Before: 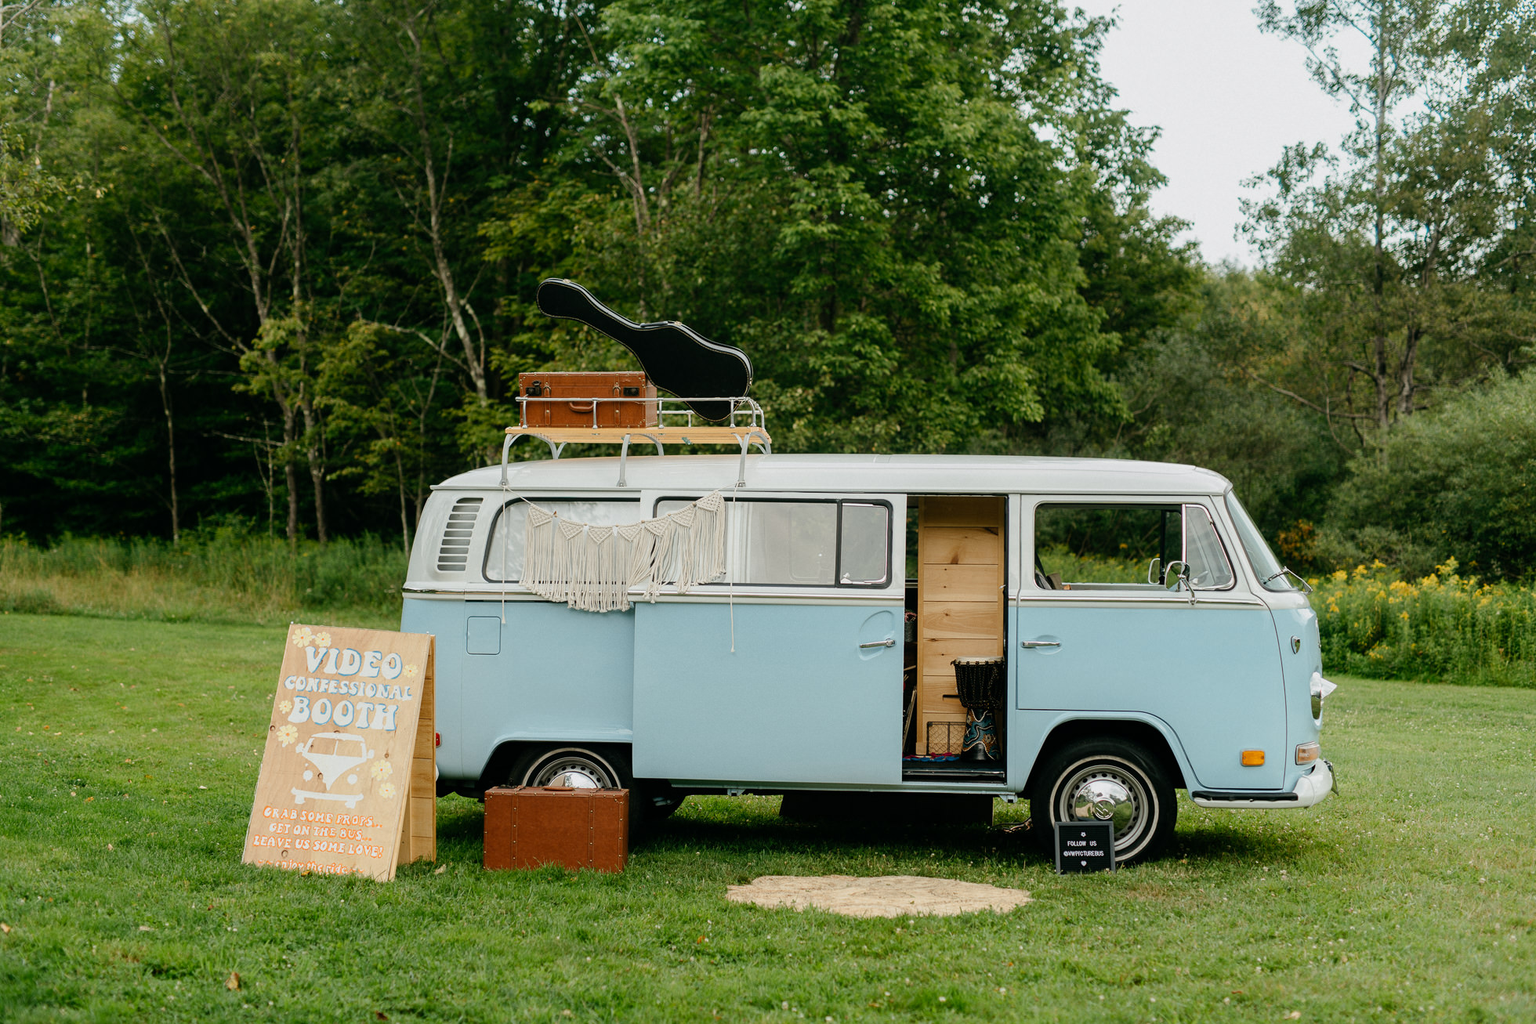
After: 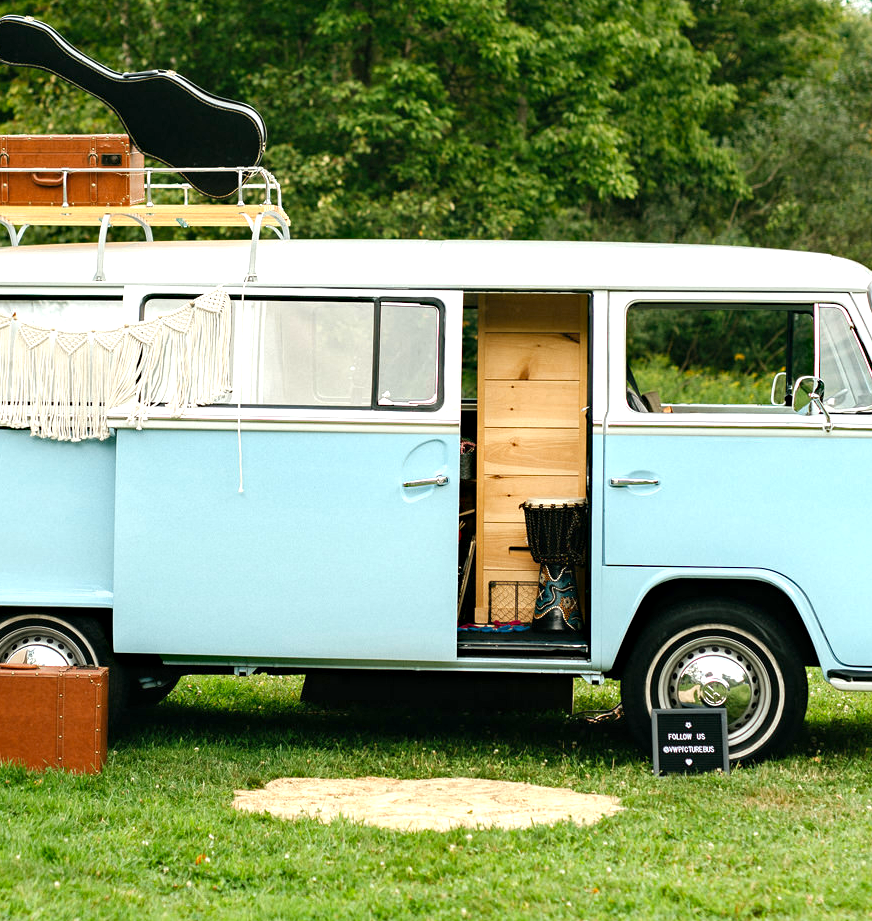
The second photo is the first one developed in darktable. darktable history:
crop: left 35.431%, top 26.082%, right 20.038%, bottom 3.387%
haze removal: adaptive false
exposure: black level correction 0, exposure 1.001 EV, compensate exposure bias true, compensate highlight preservation false
